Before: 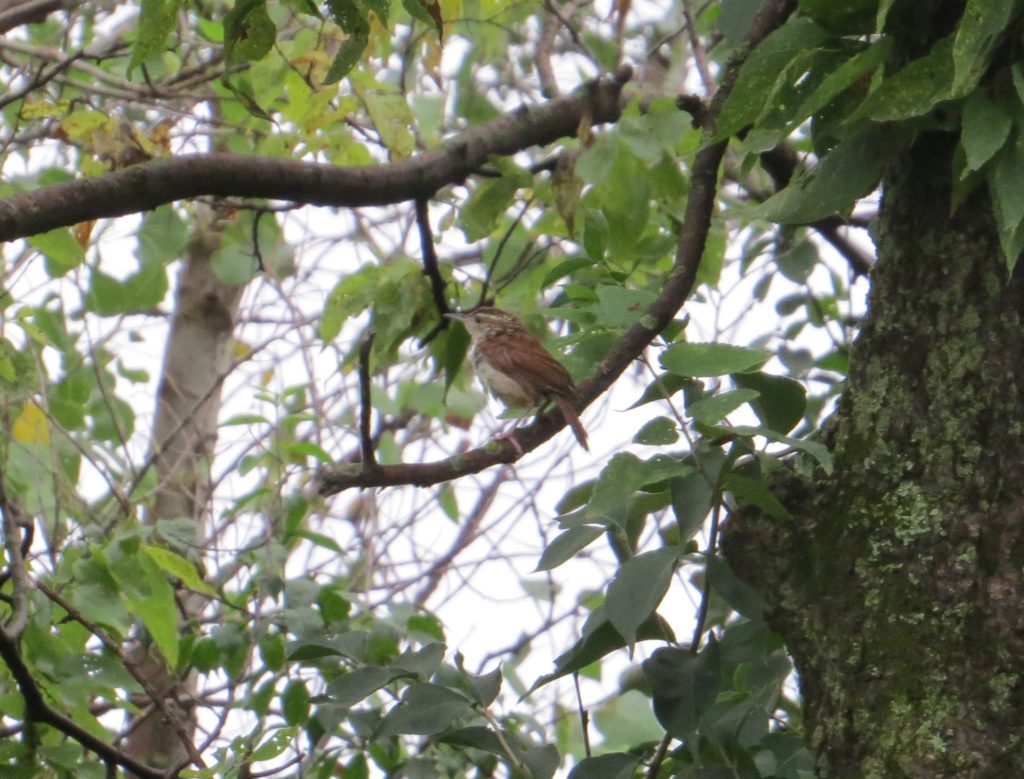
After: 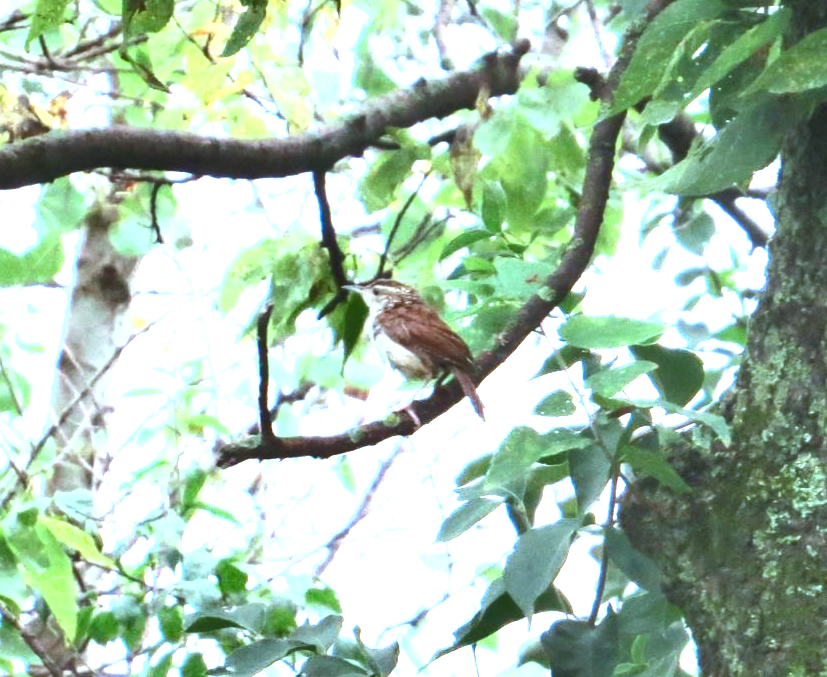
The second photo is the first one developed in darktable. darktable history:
color correction: highlights a* -10.69, highlights b* -19.19
crop: left 9.98%, top 3.638%, right 9.193%, bottom 9.369%
exposure: exposure 1.994 EV, compensate exposure bias true, compensate highlight preservation false
shadows and highlights: shadows 31.99, highlights -32.14, soften with gaussian
